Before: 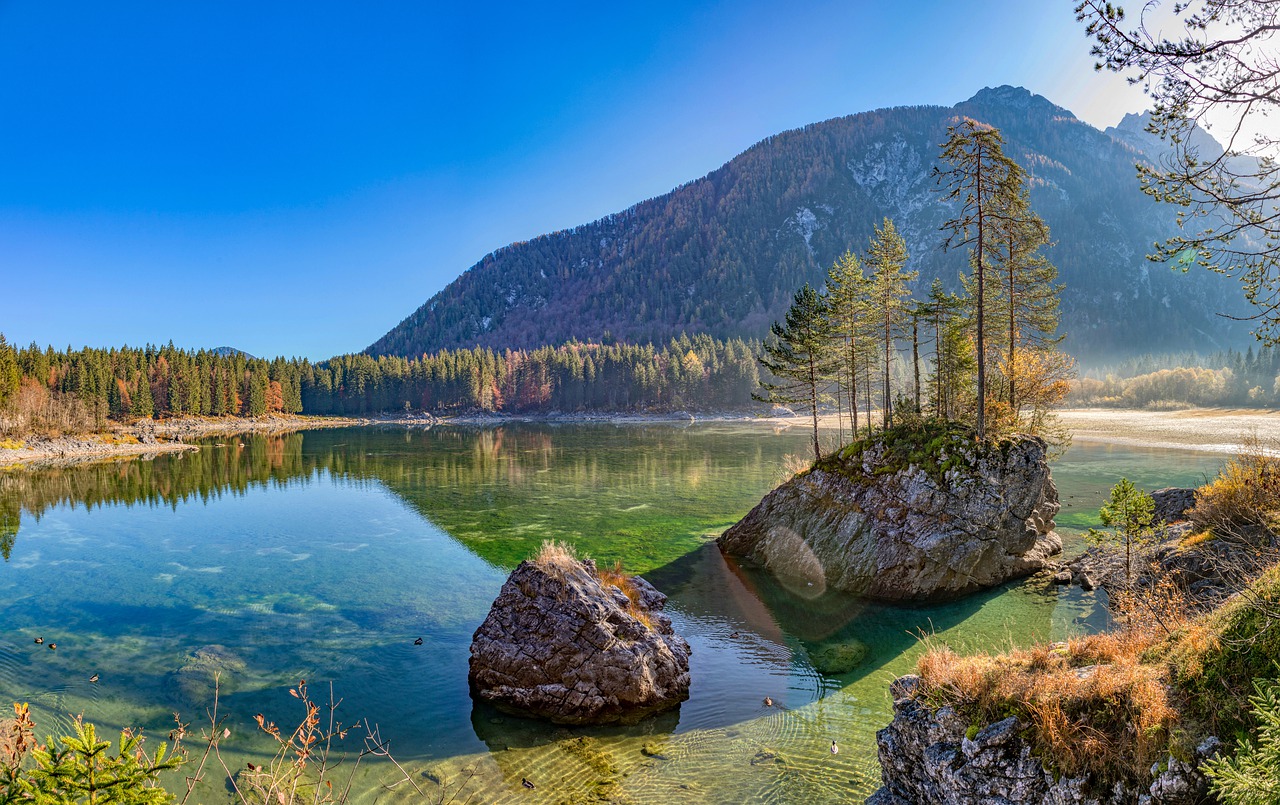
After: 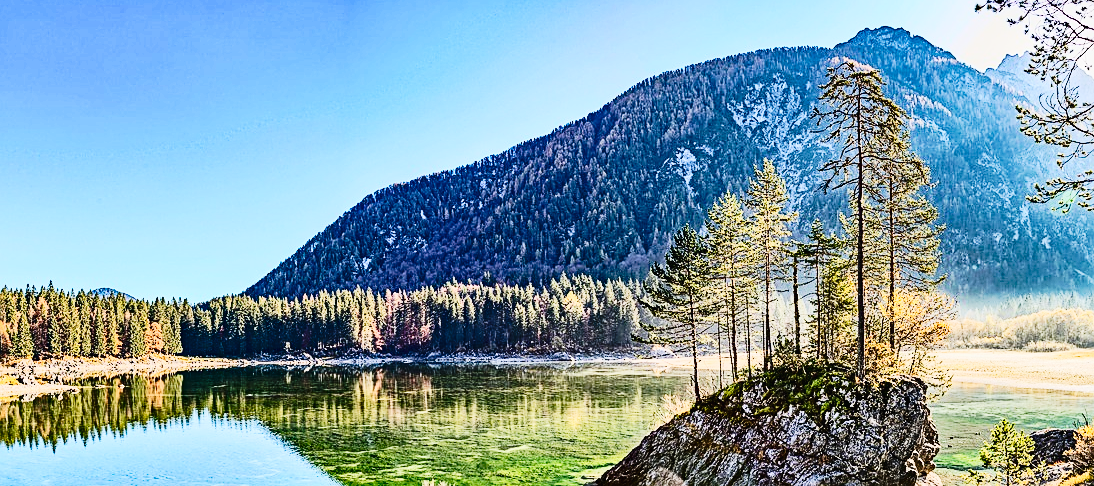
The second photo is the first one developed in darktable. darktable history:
exposure: black level correction 0.001, exposure 0.142 EV, compensate exposure bias true, compensate highlight preservation false
tone curve: curves: ch0 [(0, 0.012) (0.144, 0.137) (0.326, 0.386) (0.489, 0.573) (0.656, 0.763) (0.849, 0.902) (1, 0.974)]; ch1 [(0, 0) (0.366, 0.367) (0.475, 0.453) (0.487, 0.501) (0.519, 0.527) (0.544, 0.579) (0.562, 0.619) (0.622, 0.694) (1, 1)]; ch2 [(0, 0) (0.333, 0.346) (0.375, 0.375) (0.424, 0.43) (0.476, 0.492) (0.502, 0.503) (0.533, 0.541) (0.572, 0.615) (0.605, 0.656) (0.641, 0.709) (1, 1)], preserve colors none
sharpen: on, module defaults
crop and rotate: left 9.395%, top 7.336%, right 5.06%, bottom 32.22%
contrast brightness saturation: contrast 0.275
shadows and highlights: shadows 20.41, highlights -20.91, highlights color adjustment 88.95%, soften with gaussian
base curve: curves: ch0 [(0, 0) (0.036, 0.025) (0.121, 0.166) (0.206, 0.329) (0.605, 0.79) (1, 1)]
haze removal: strength 0.506, distance 0.435, compatibility mode true, adaptive false
